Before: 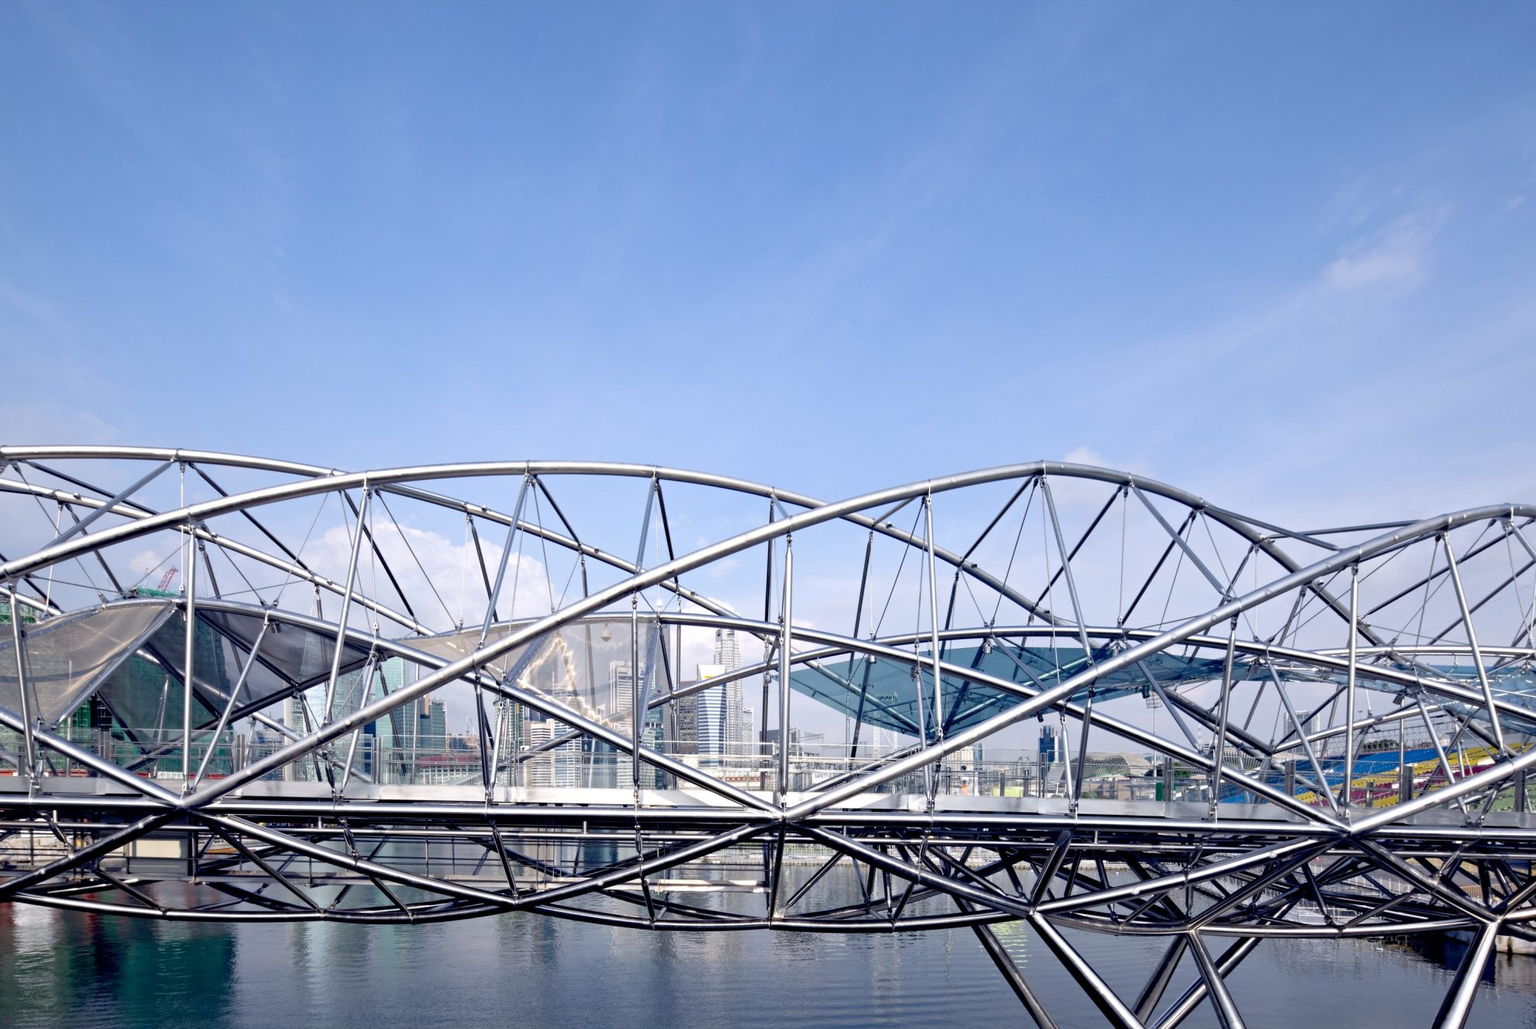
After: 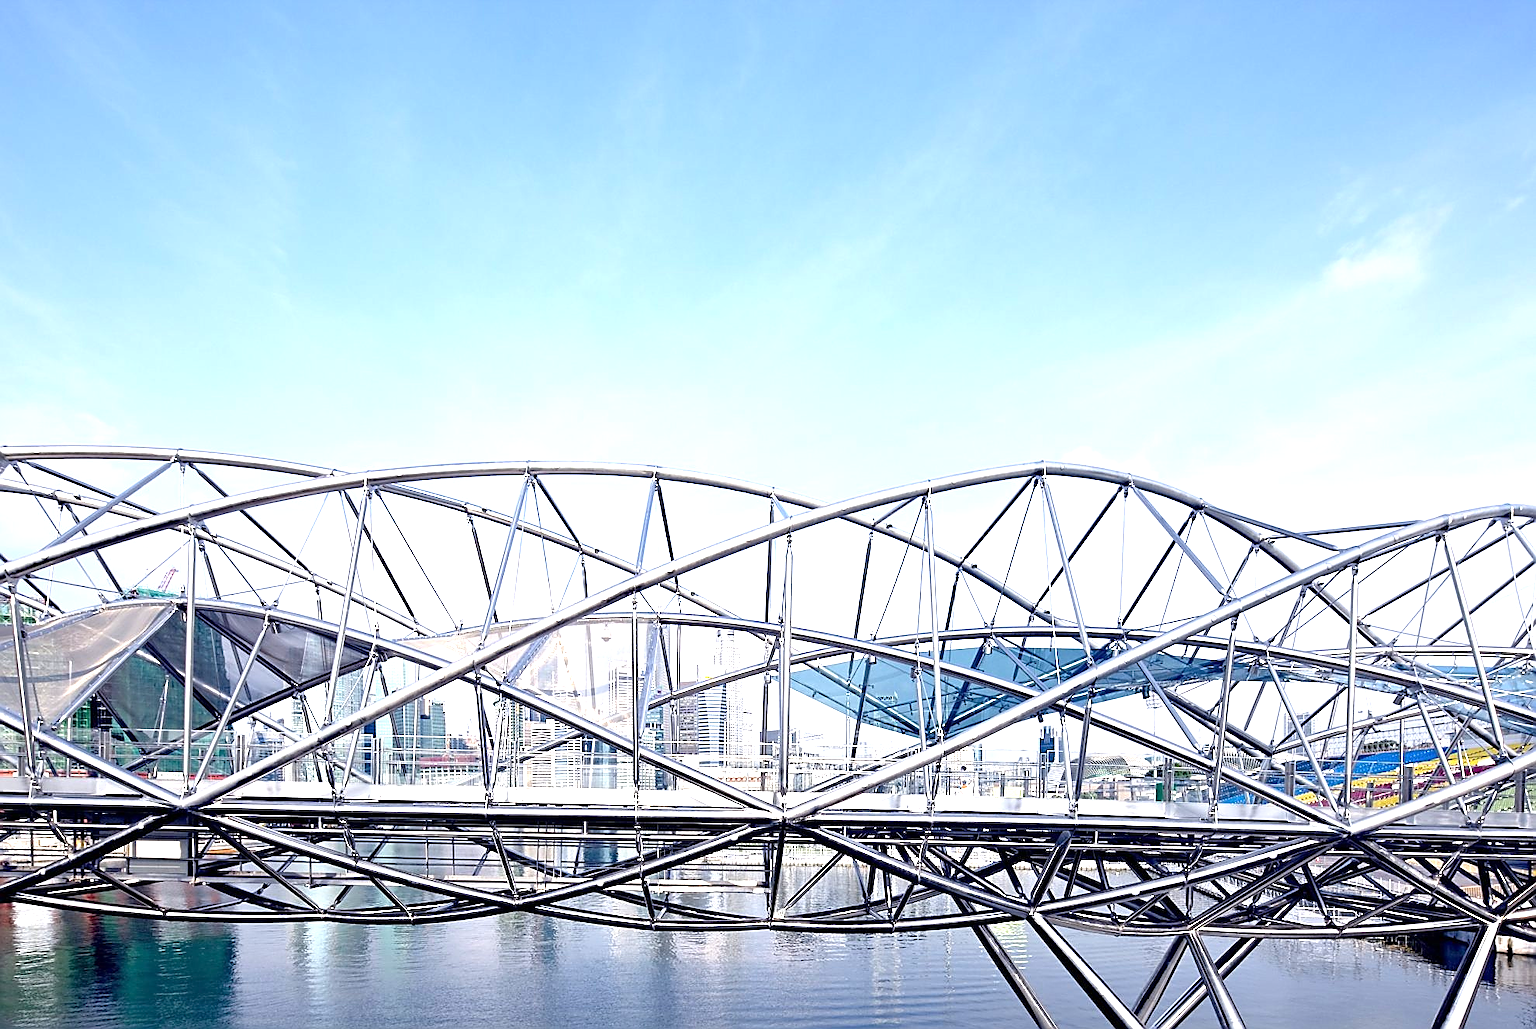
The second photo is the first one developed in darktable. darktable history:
sharpen: radius 1.4, amount 1.25, threshold 0.7
exposure: exposure 1.137 EV, compensate highlight preservation false
